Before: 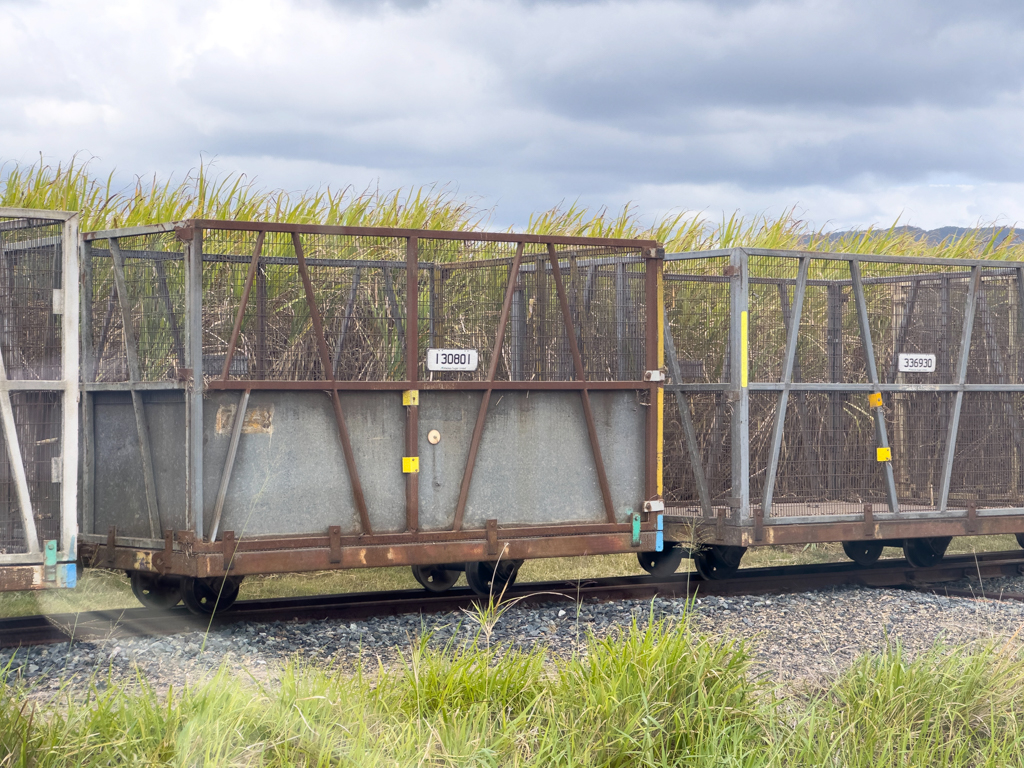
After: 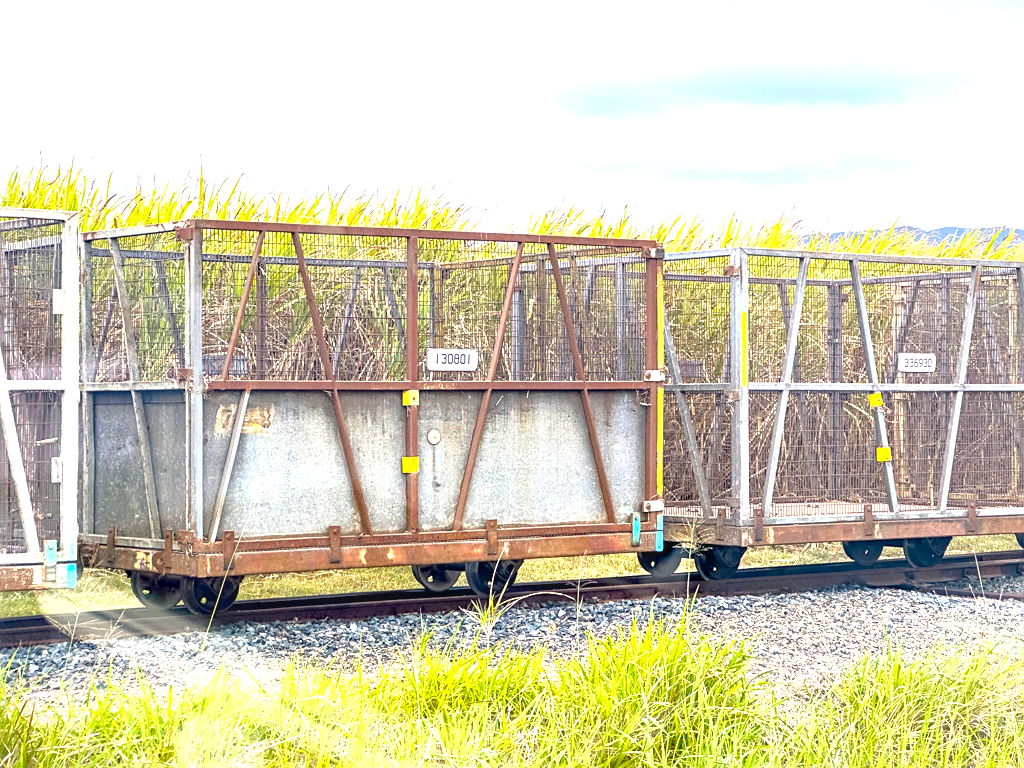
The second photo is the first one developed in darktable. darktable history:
sharpen: on, module defaults
haze removal: adaptive false
exposure: black level correction 0.001, exposure 0.957 EV, compensate highlight preservation false
color balance rgb: shadows lift › chroma 2.036%, shadows lift › hue 136.78°, linear chroma grading › global chroma 0.973%, perceptual saturation grading › global saturation -1.636%, perceptual saturation grading › highlights -6.893%, perceptual saturation grading › mid-tones 8.057%, perceptual saturation grading › shadows 3.057%, perceptual brilliance grading › global brilliance 10.259%, perceptual brilliance grading › shadows 15.408%, global vibrance 42.568%
local contrast: detail 130%
